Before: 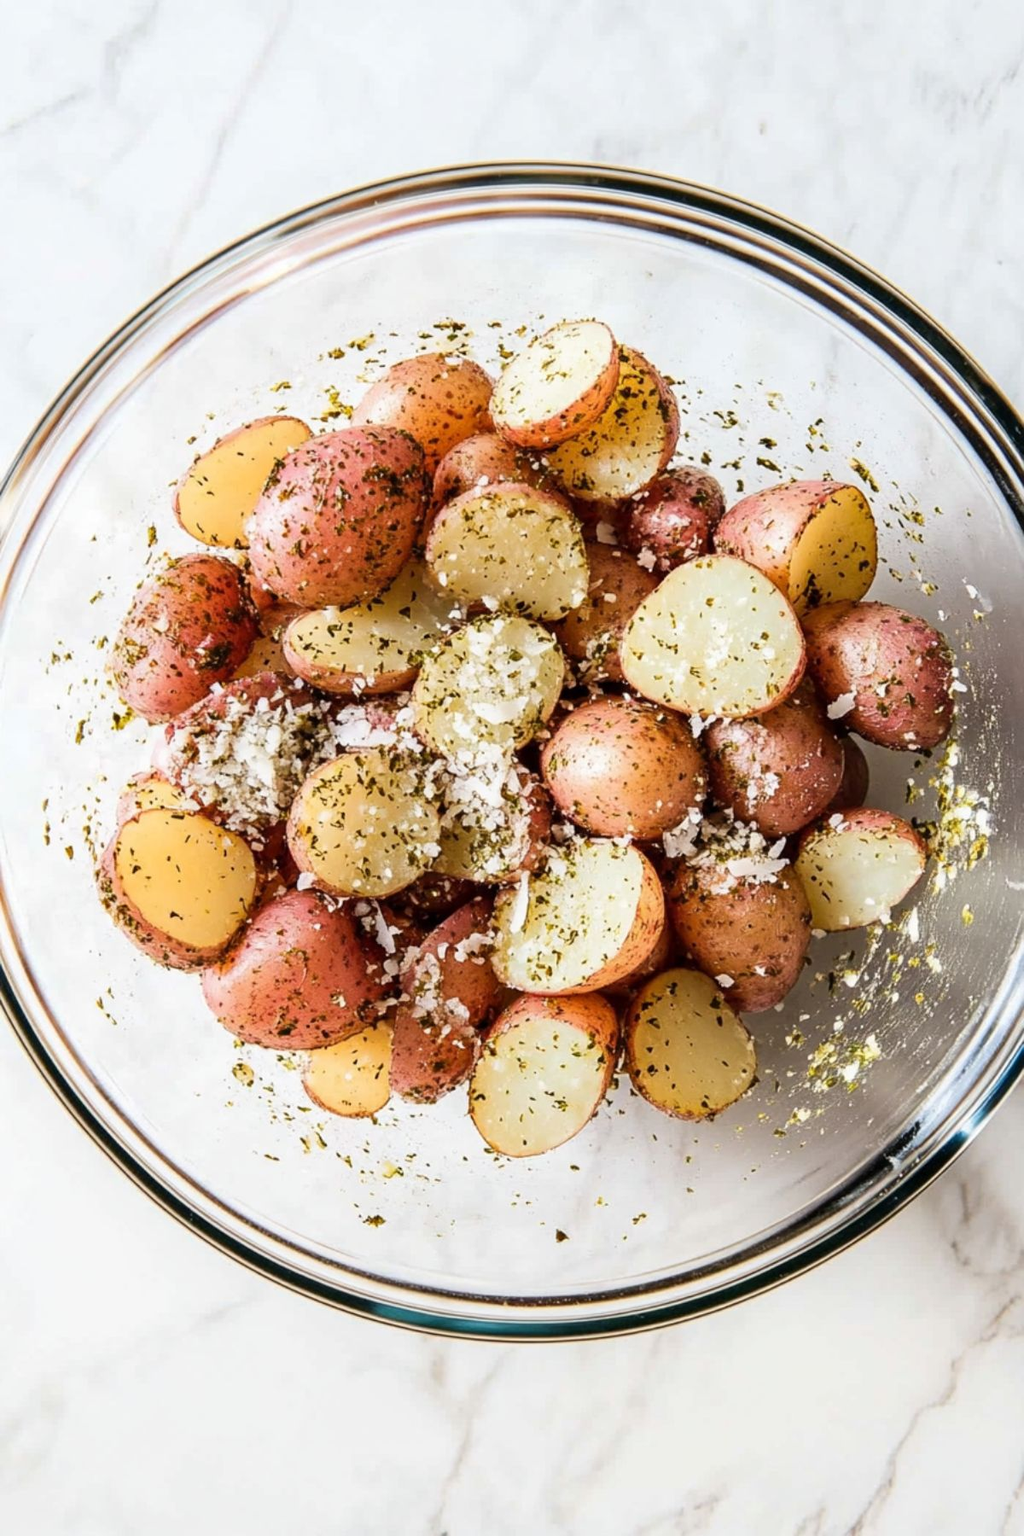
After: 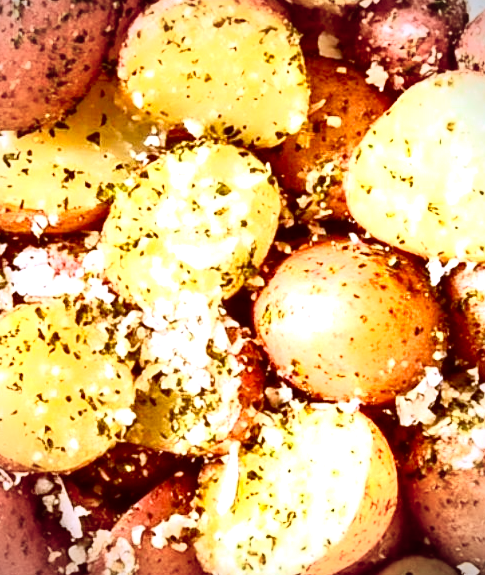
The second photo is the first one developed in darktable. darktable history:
white balance: red 1.004, blue 1.096
crop: left 31.751%, top 32.172%, right 27.8%, bottom 35.83%
color correction: highlights a* -5.3, highlights b* 9.8, shadows a* 9.8, shadows b* 24.26
exposure: black level correction 0.001, exposure 0.955 EV, compensate exposure bias true, compensate highlight preservation false
contrast brightness saturation: contrast 0.15, brightness -0.01, saturation 0.1
vignetting: unbound false
tone curve: curves: ch0 [(0, 0) (0.389, 0.458) (0.745, 0.82) (0.849, 0.917) (0.919, 0.969) (1, 1)]; ch1 [(0, 0) (0.437, 0.404) (0.5, 0.5) (0.529, 0.55) (0.58, 0.6) (0.616, 0.649) (1, 1)]; ch2 [(0, 0) (0.442, 0.428) (0.5, 0.5) (0.525, 0.543) (0.585, 0.62) (1, 1)], color space Lab, independent channels, preserve colors none
shadows and highlights: shadows 52.34, highlights -28.23, soften with gaussian
